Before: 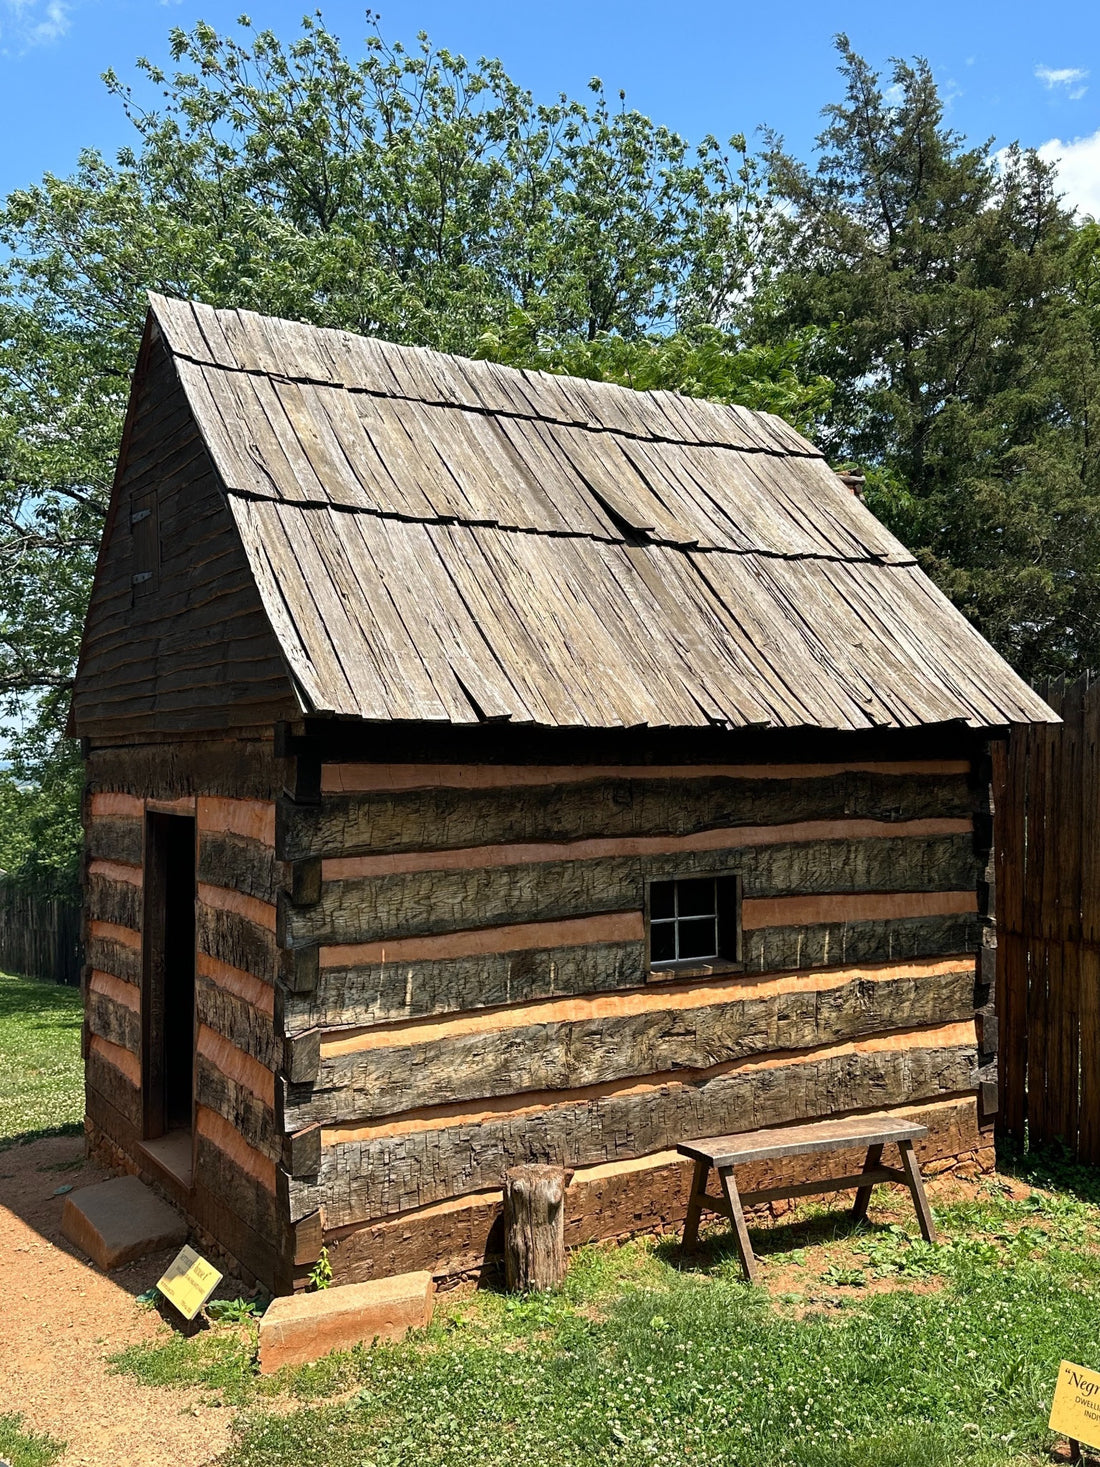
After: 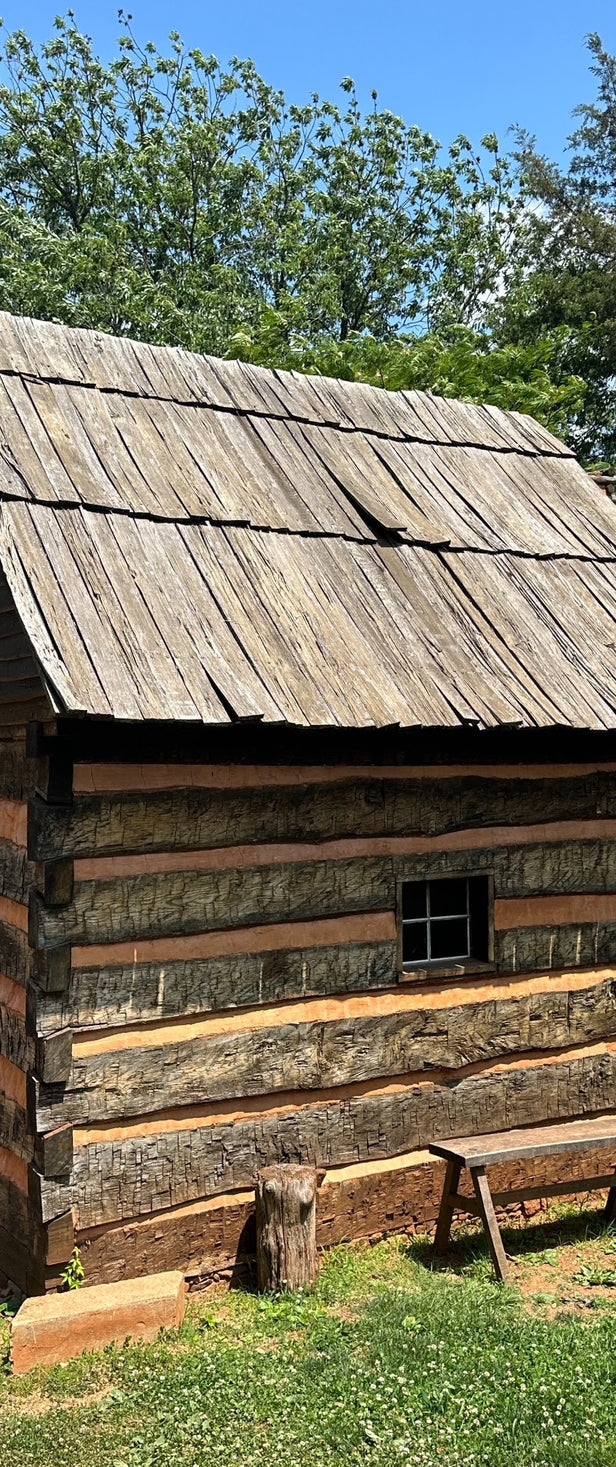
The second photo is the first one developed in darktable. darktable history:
crop and rotate: left 22.616%, right 21.331%
